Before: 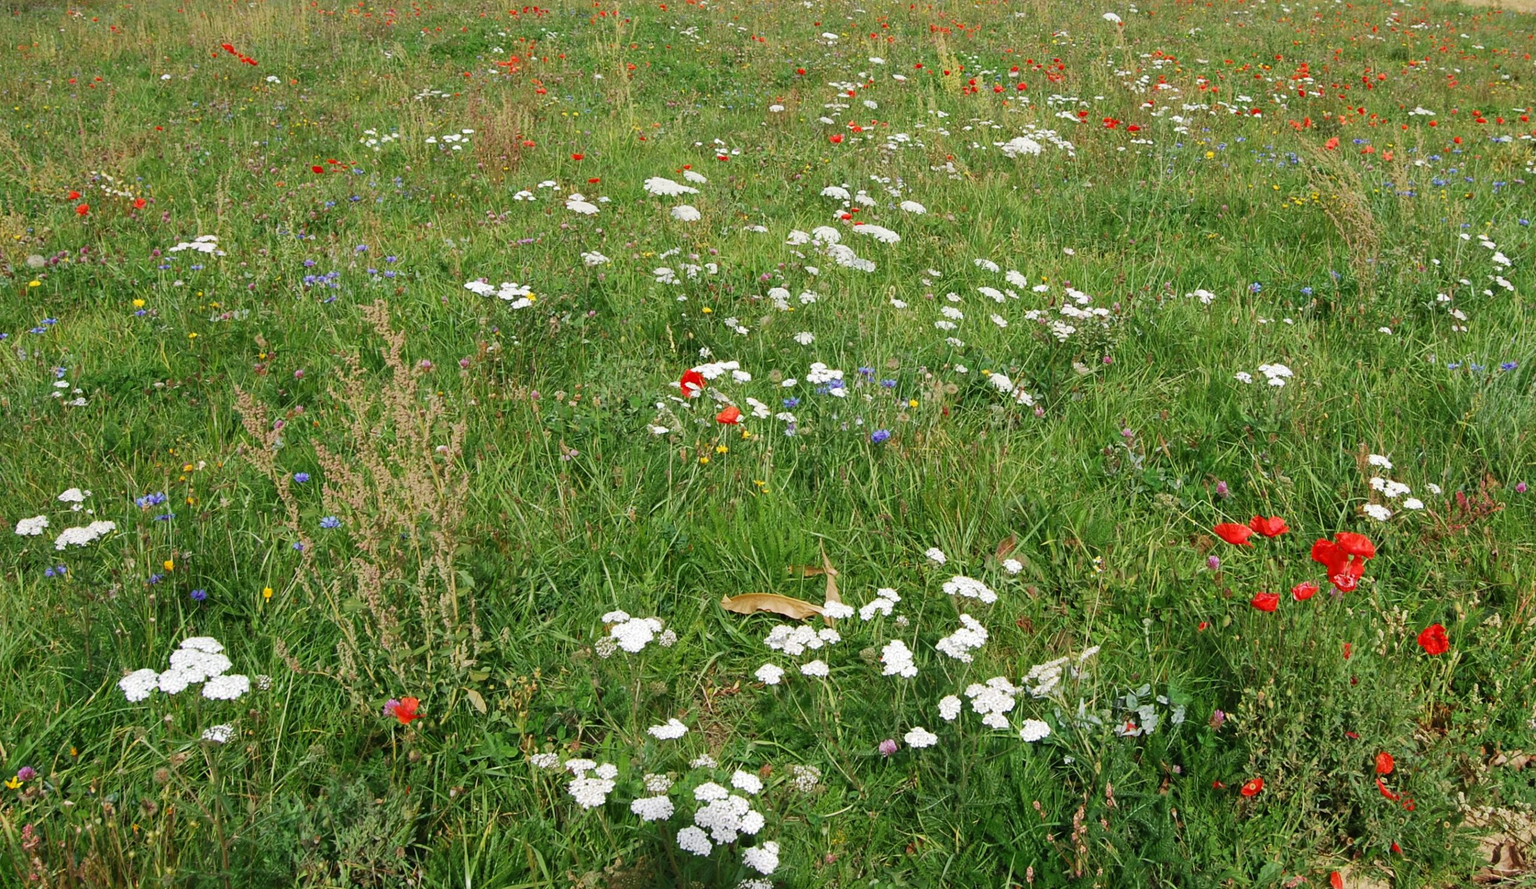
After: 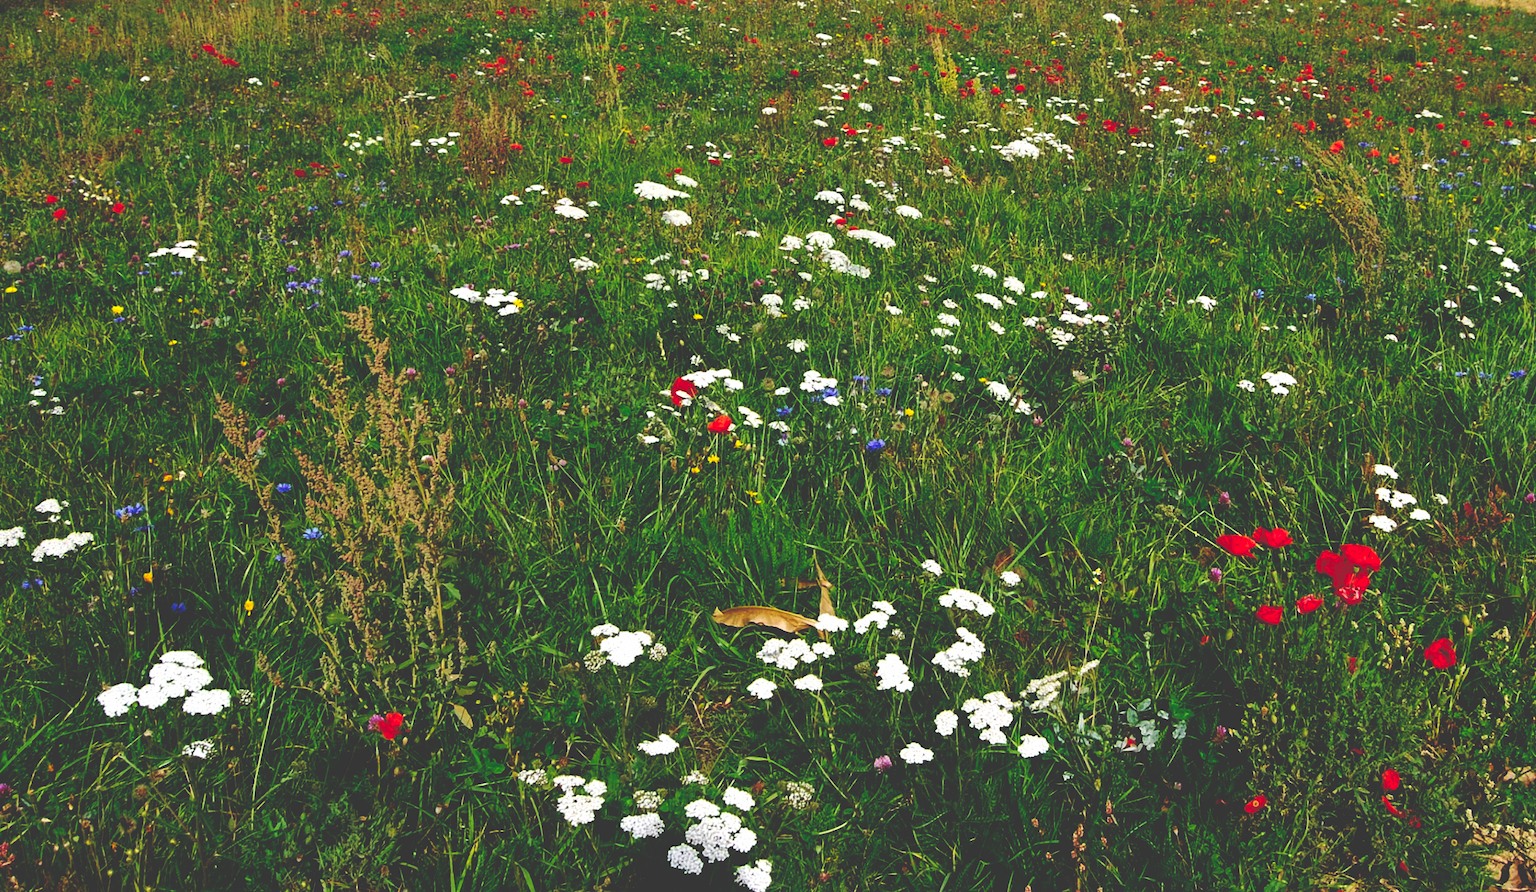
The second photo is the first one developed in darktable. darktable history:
crop and rotate: left 1.584%, right 0.53%, bottom 1.696%
exposure: black level correction 0.001, compensate highlight preservation false
tone equalizer: edges refinement/feathering 500, mask exposure compensation -1.57 EV, preserve details no
base curve: curves: ch0 [(0, 0.036) (0.083, 0.04) (0.804, 1)], preserve colors none
